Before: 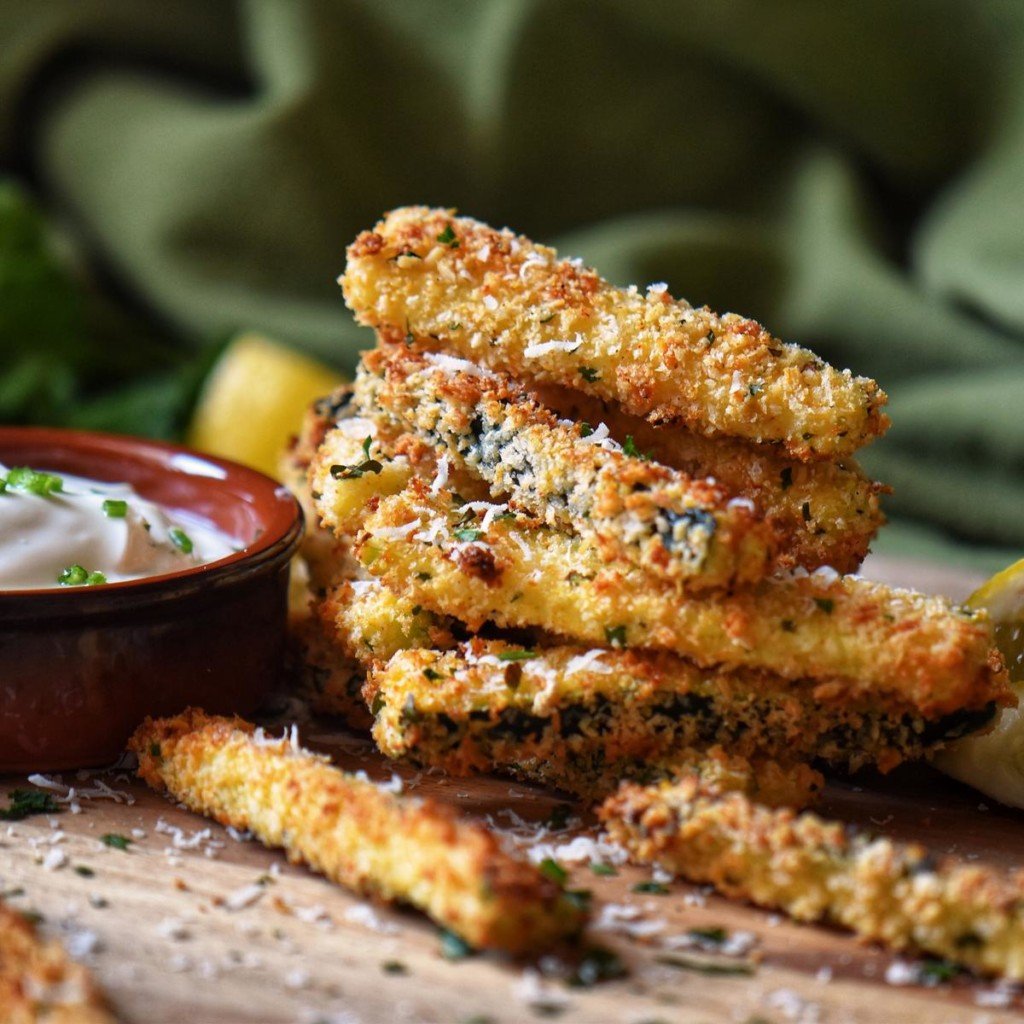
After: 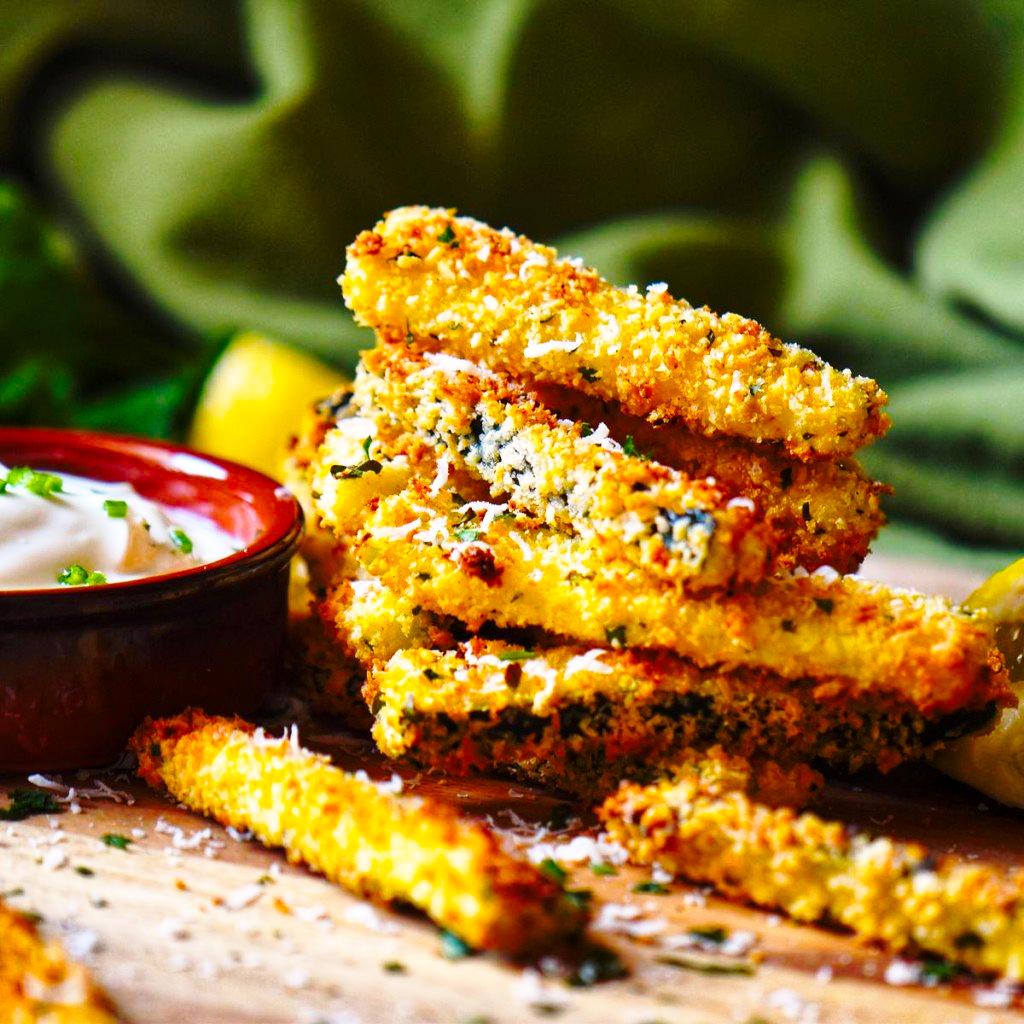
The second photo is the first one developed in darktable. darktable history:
color balance rgb: linear chroma grading › global chroma 15%, perceptual saturation grading › global saturation 30%
white balance: emerald 1
base curve: curves: ch0 [(0, 0) (0.036, 0.037) (0.121, 0.228) (0.46, 0.76) (0.859, 0.983) (1, 1)], preserve colors none
